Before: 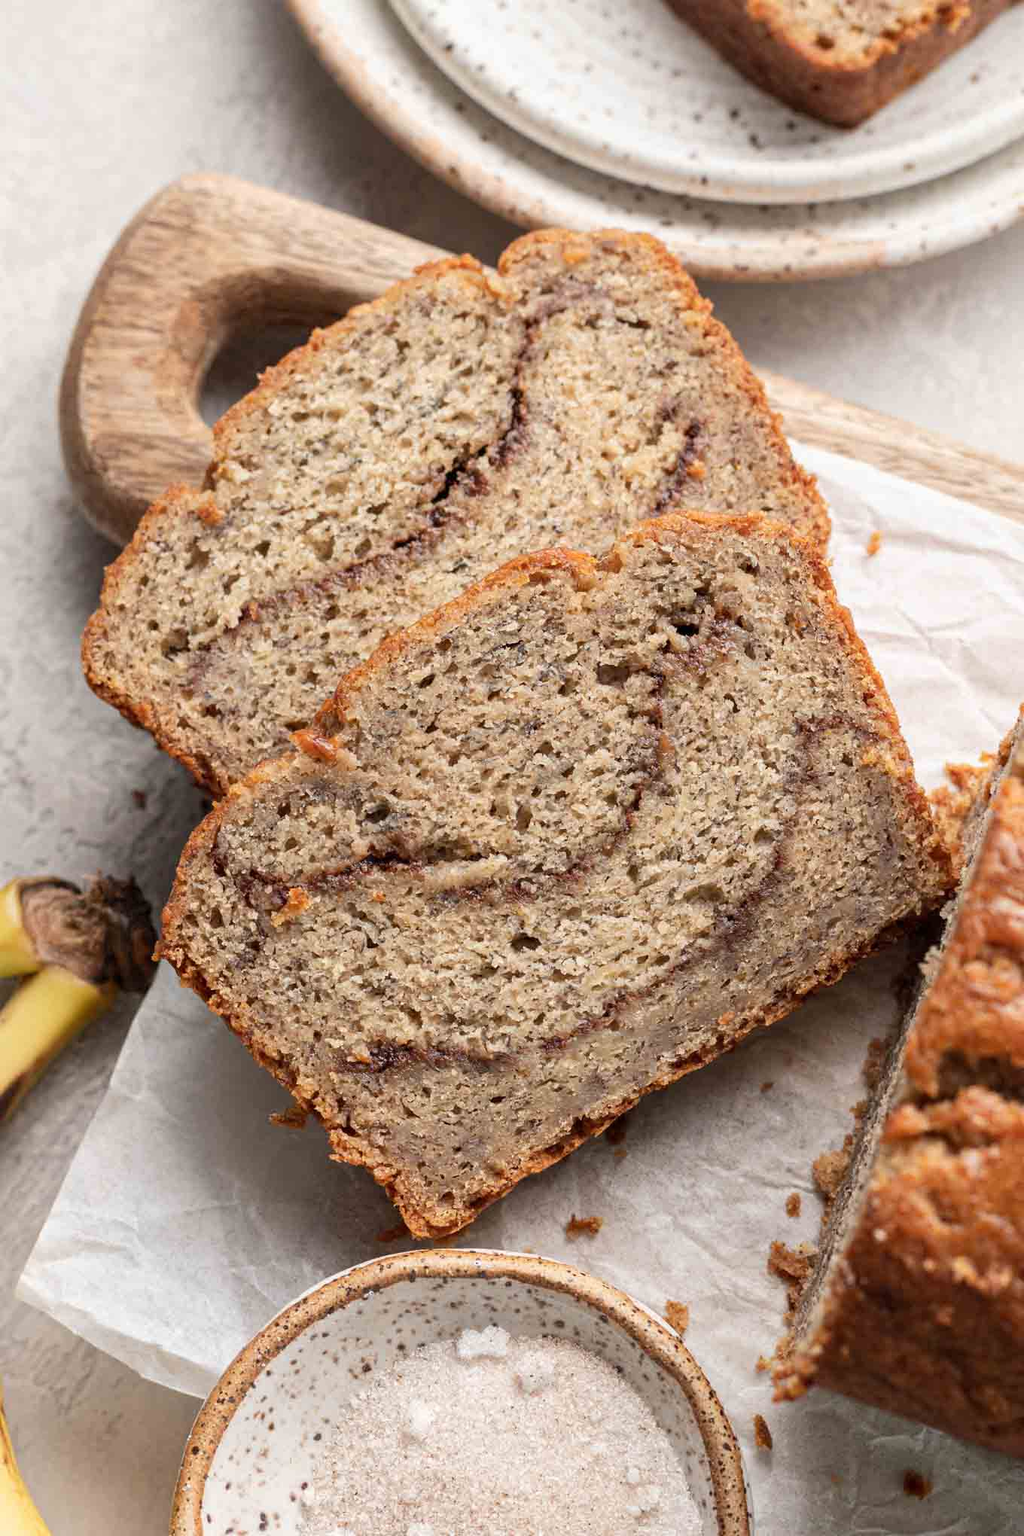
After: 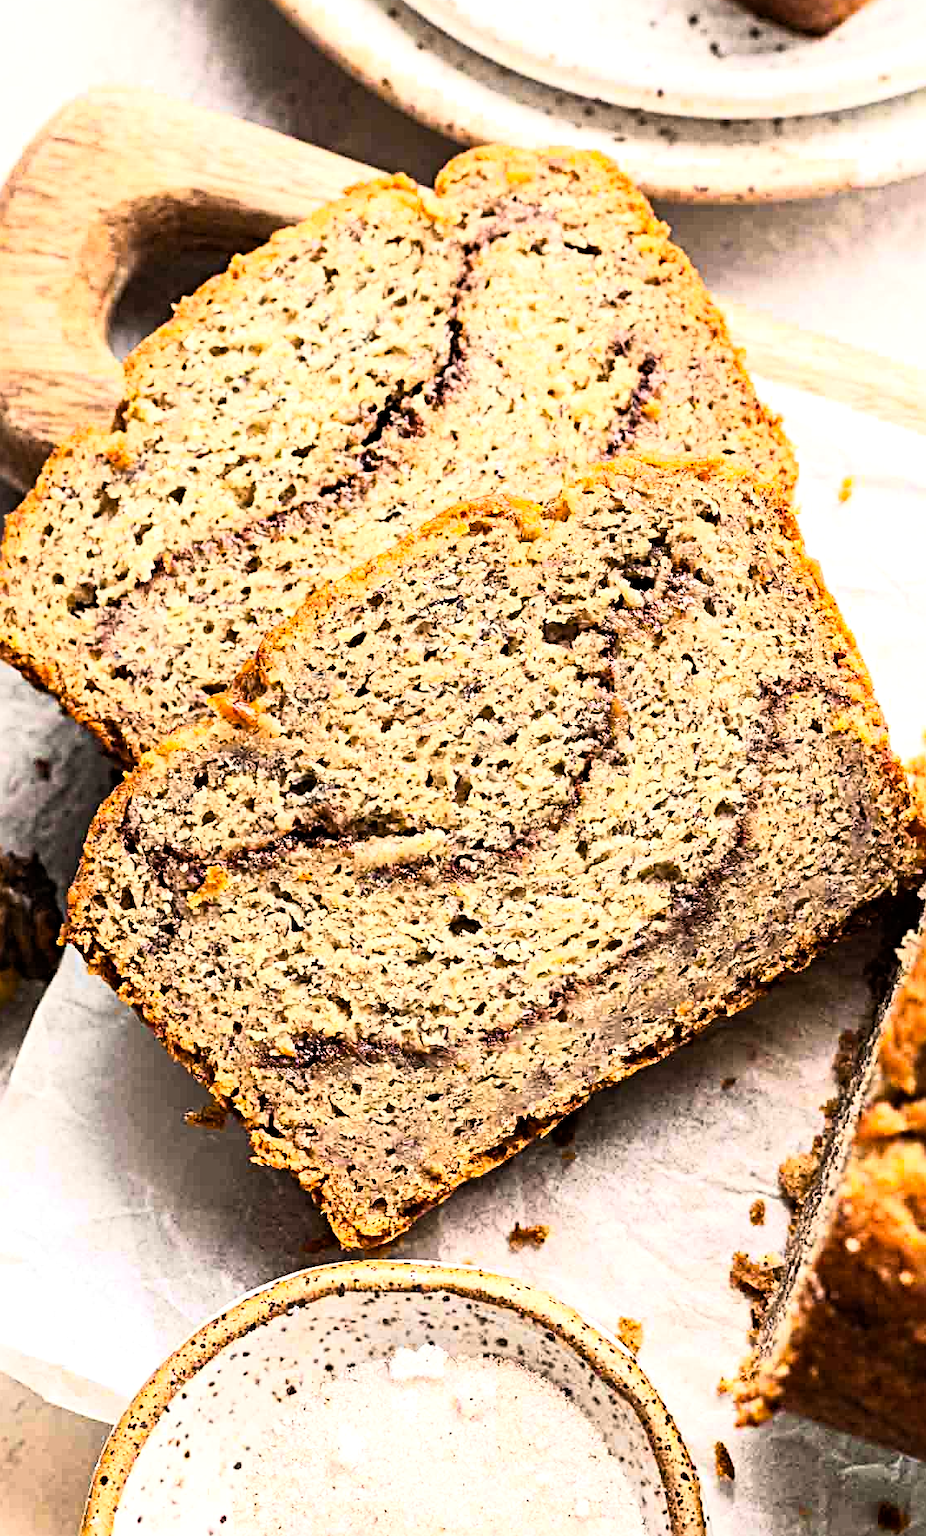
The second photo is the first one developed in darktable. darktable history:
crop: left 9.807%, top 6.259%, right 7.334%, bottom 2.177%
base curve: curves: ch0 [(0, 0) (0.005, 0.002) (0.193, 0.295) (0.399, 0.664) (0.75, 0.928) (1, 1)]
sharpen: radius 4.883
color balance rgb: linear chroma grading › global chroma 33.4%
white balance: red 1, blue 1
tone equalizer: -8 EV -0.75 EV, -7 EV -0.7 EV, -6 EV -0.6 EV, -5 EV -0.4 EV, -3 EV 0.4 EV, -2 EV 0.6 EV, -1 EV 0.7 EV, +0 EV 0.75 EV, edges refinement/feathering 500, mask exposure compensation -1.57 EV, preserve details no
